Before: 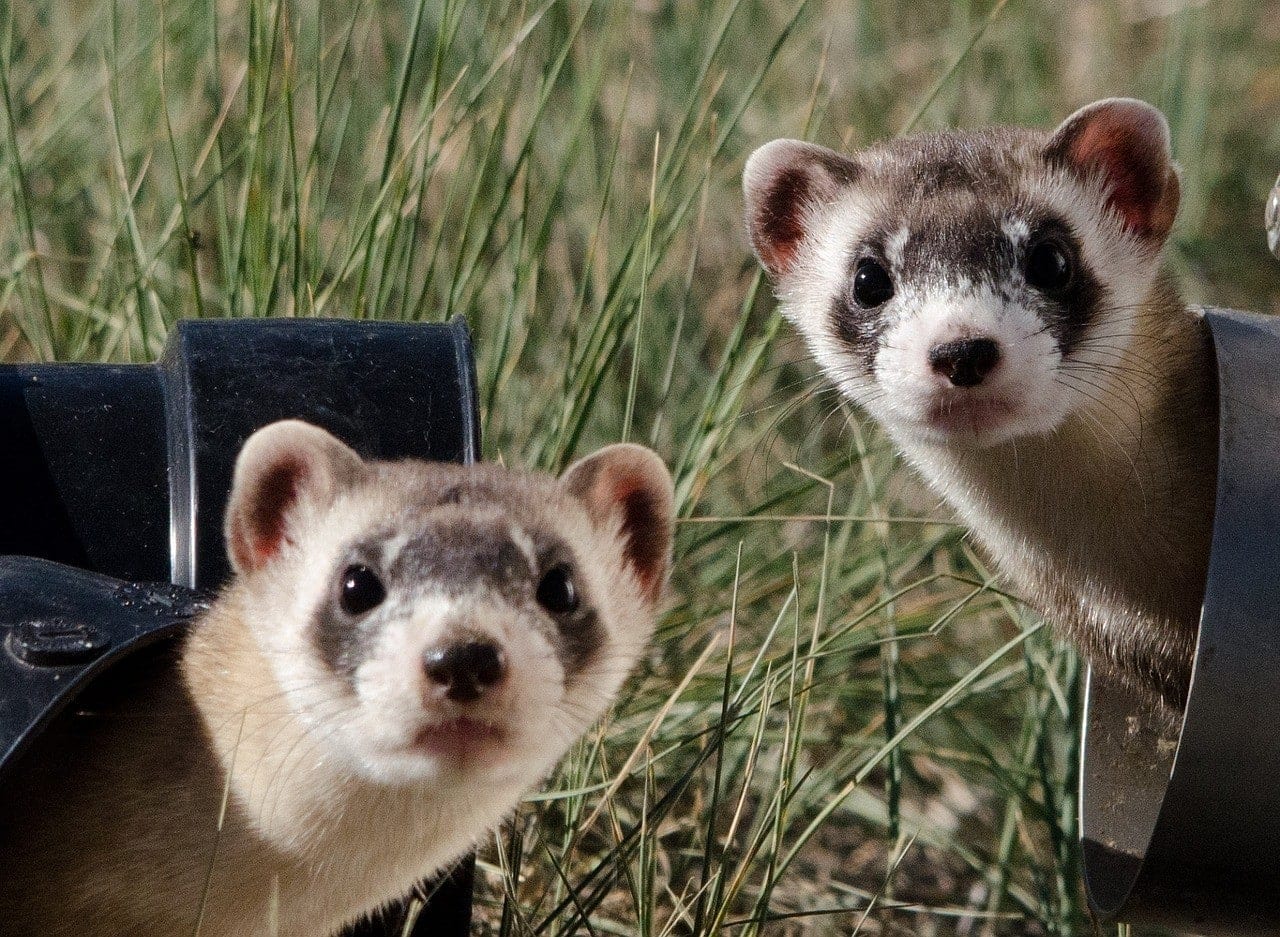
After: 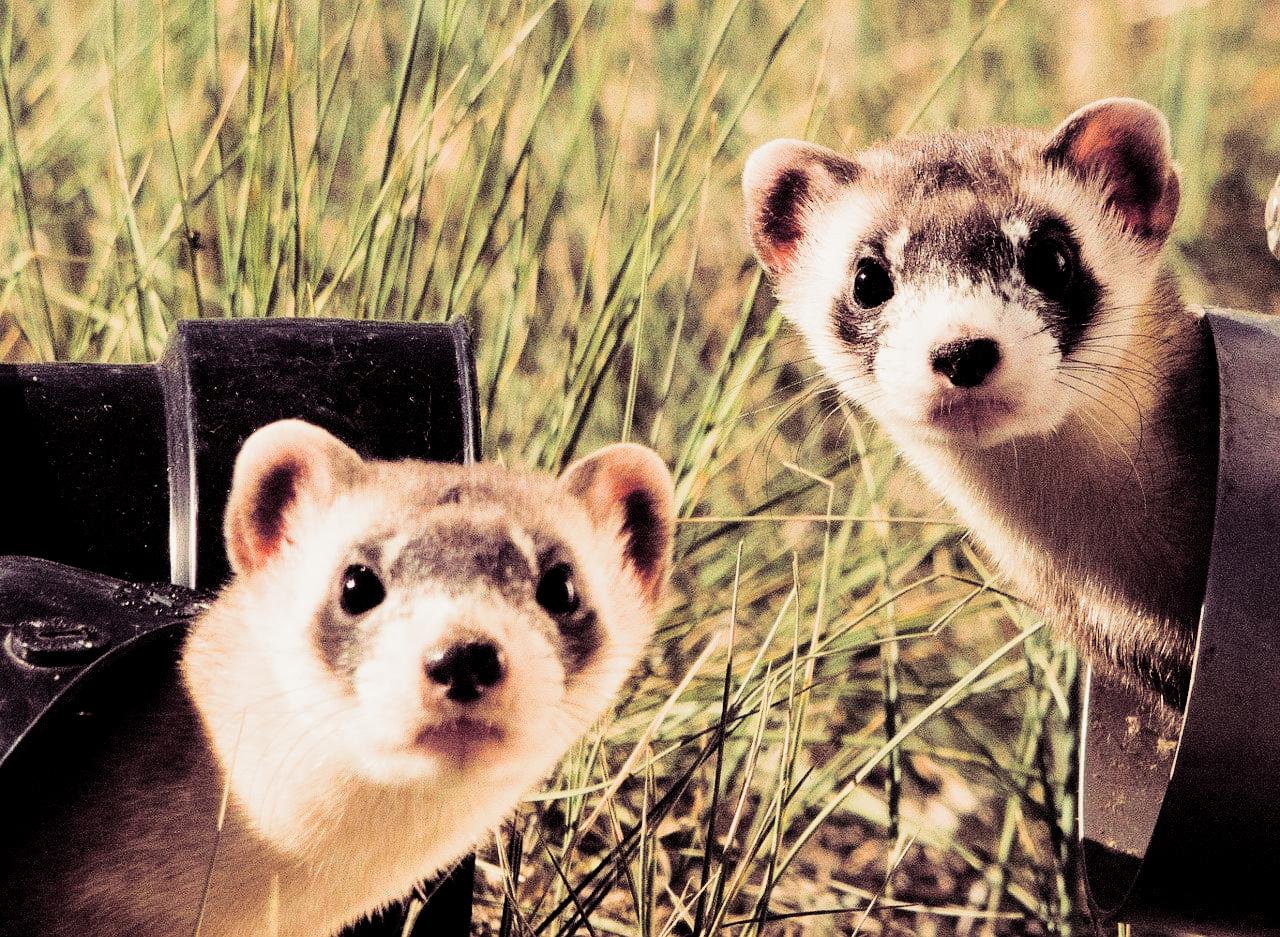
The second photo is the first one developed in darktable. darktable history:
white balance: red 1.123, blue 0.83
filmic rgb: black relative exposure -5 EV, hardness 2.88, contrast 1.4
split-toning: shadows › hue 316.8°, shadows › saturation 0.47, highlights › hue 201.6°, highlights › saturation 0, balance -41.97, compress 28.01%
exposure: black level correction 0, exposure 1.2 EV, compensate highlight preservation false
